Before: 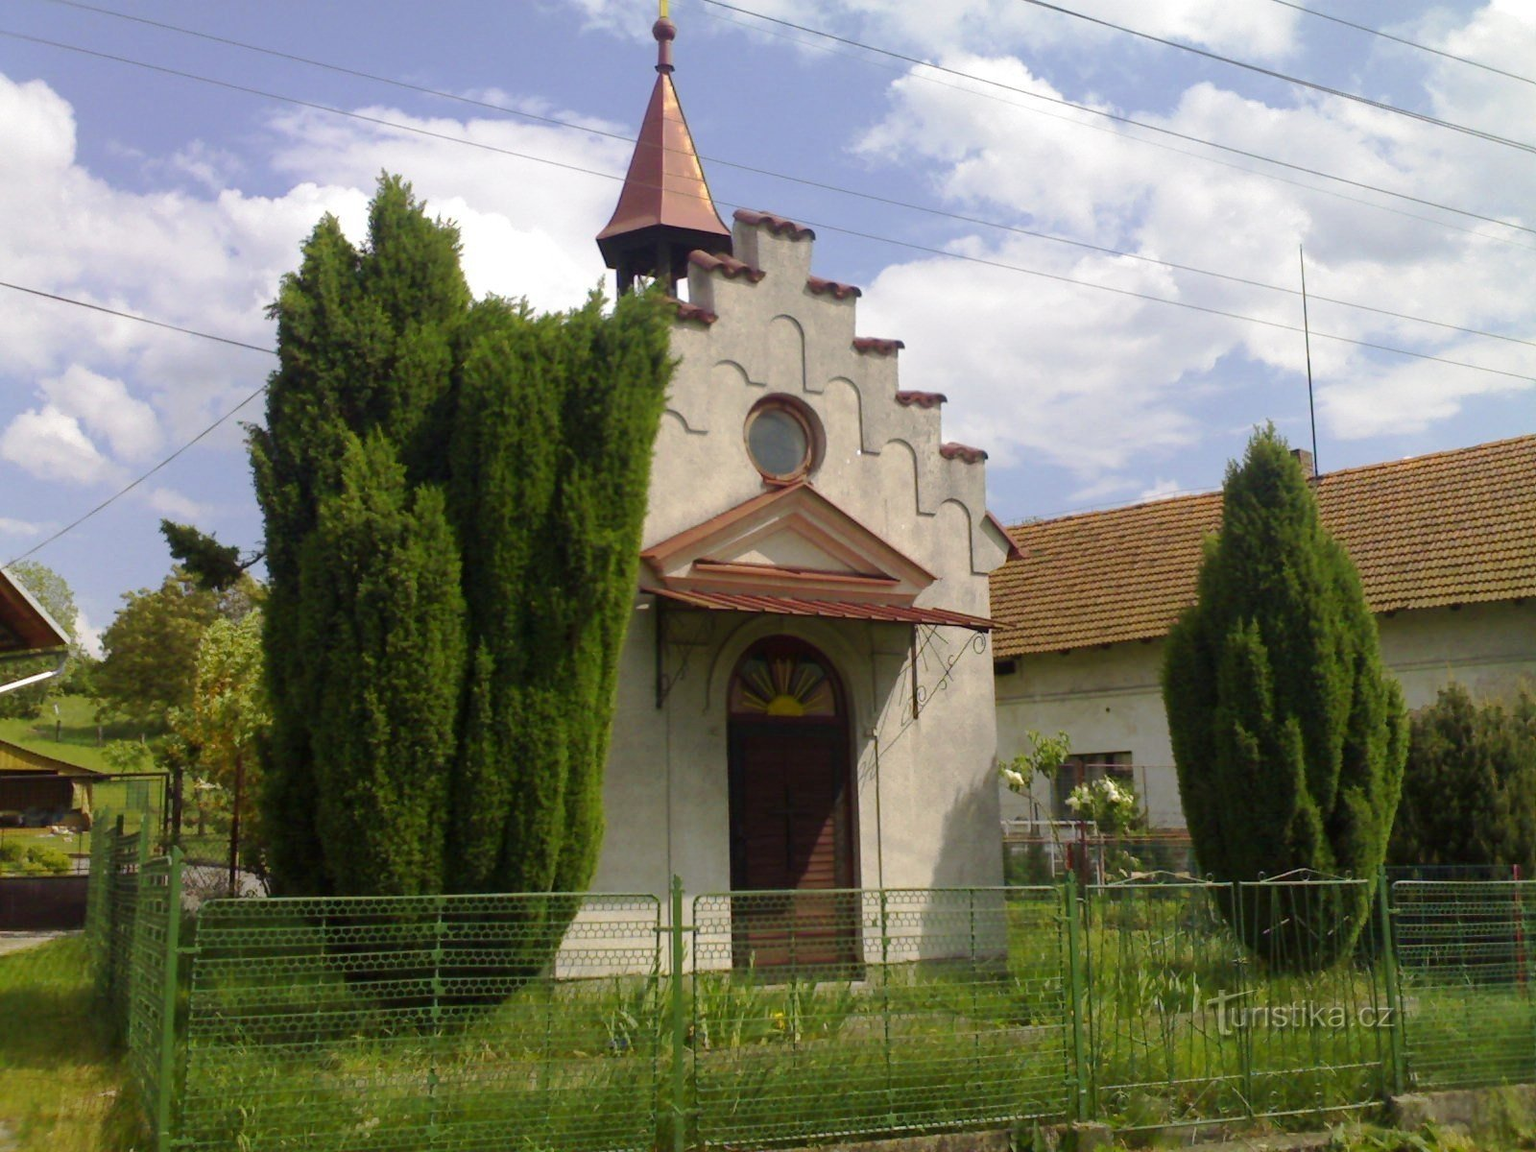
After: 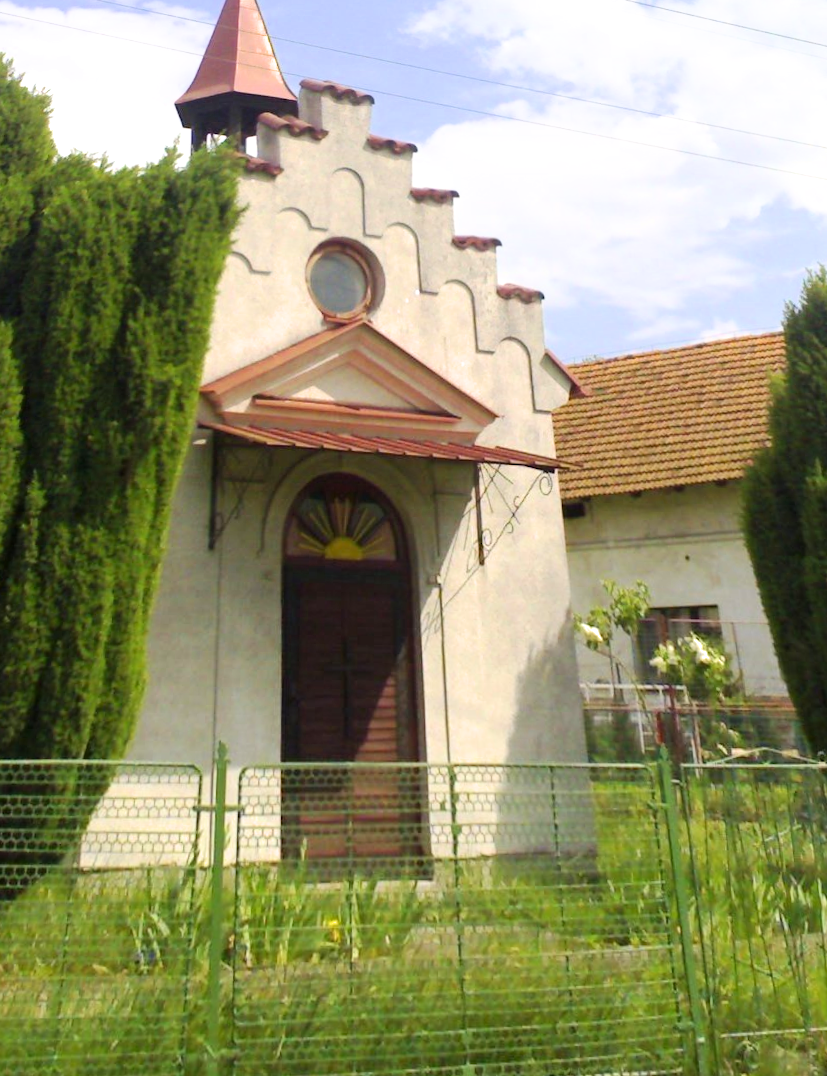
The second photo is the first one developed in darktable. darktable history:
crop and rotate: left 22.918%, top 5.629%, right 14.711%, bottom 2.247%
rotate and perspective: rotation 0.72°, lens shift (vertical) -0.352, lens shift (horizontal) -0.051, crop left 0.152, crop right 0.859, crop top 0.019, crop bottom 0.964
white balance: emerald 1
exposure: black level correction 0, exposure 1 EV, compensate exposure bias true, compensate highlight preservation false
filmic rgb: black relative exposure -11.35 EV, white relative exposure 3.22 EV, hardness 6.76, color science v6 (2022)
